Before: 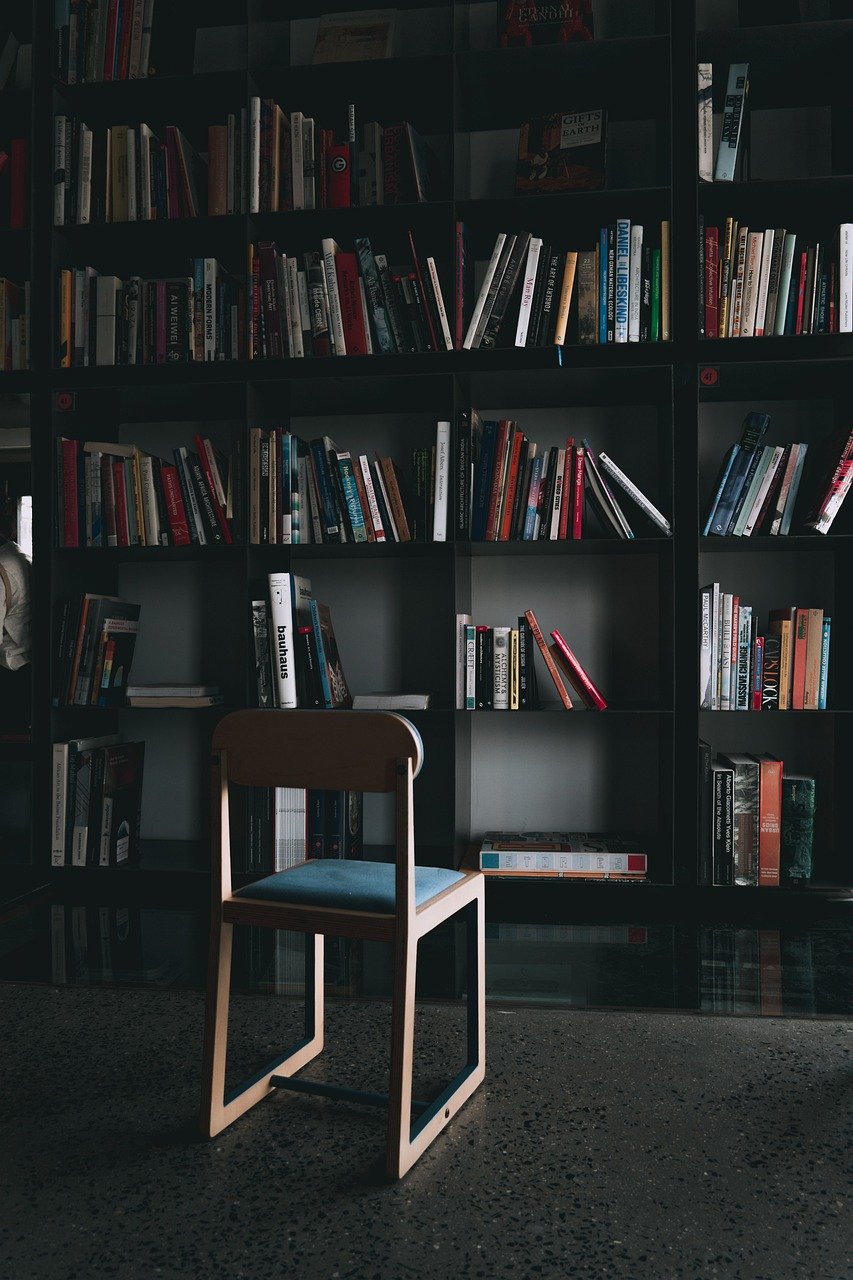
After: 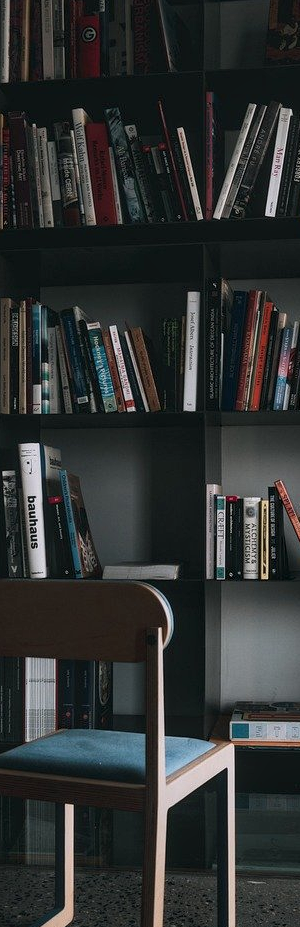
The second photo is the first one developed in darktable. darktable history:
exposure: exposure -0.041 EV, compensate highlight preservation false
crop and rotate: left 29.476%, top 10.214%, right 35.32%, bottom 17.333%
local contrast: detail 130%
